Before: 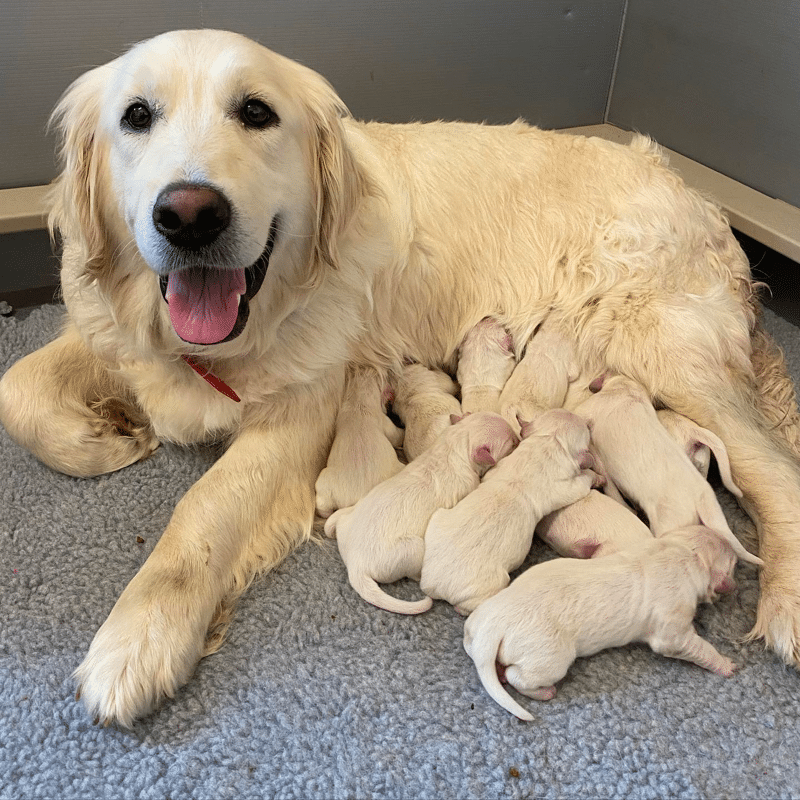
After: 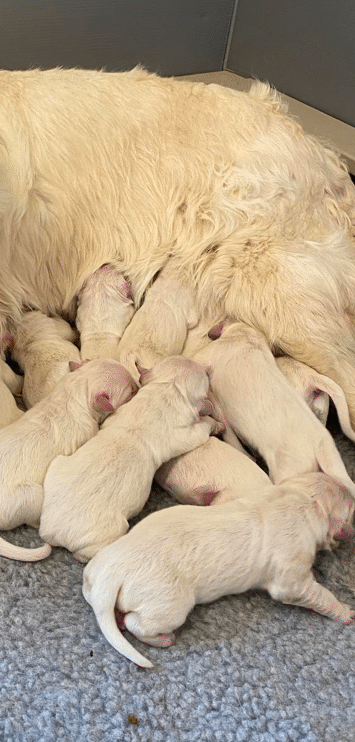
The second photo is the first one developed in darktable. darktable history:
crop: left 47.628%, top 6.643%, right 7.874%
tone equalizer: on, module defaults
